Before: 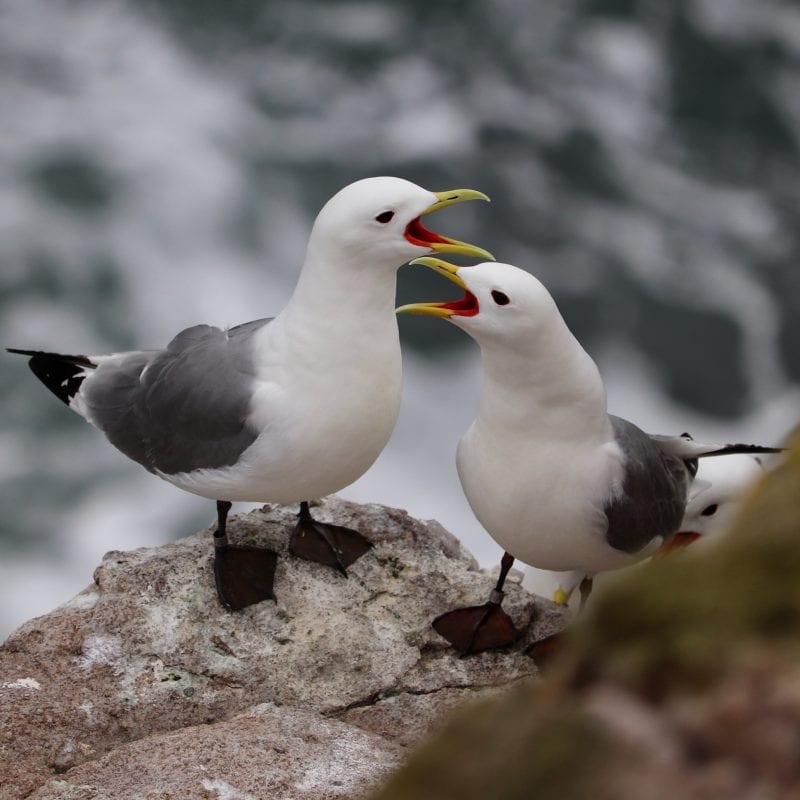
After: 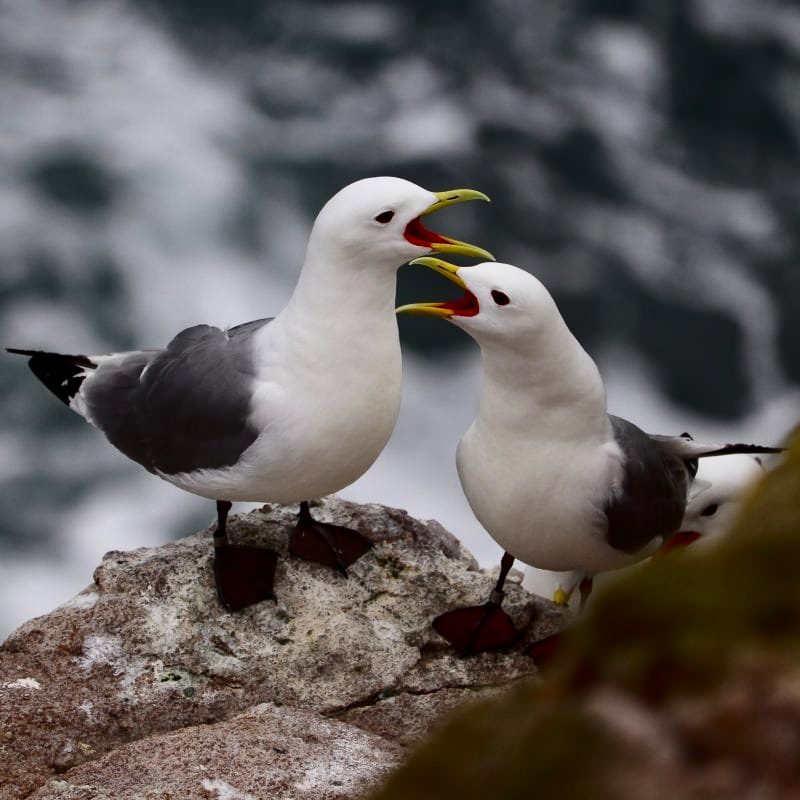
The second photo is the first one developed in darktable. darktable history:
contrast brightness saturation: contrast 0.213, brightness -0.112, saturation 0.215
color calibration: gray › normalize channels true, illuminant same as pipeline (D50), adaptation none (bypass), x 0.333, y 0.335, temperature 5010.69 K, gamut compression 0.002
